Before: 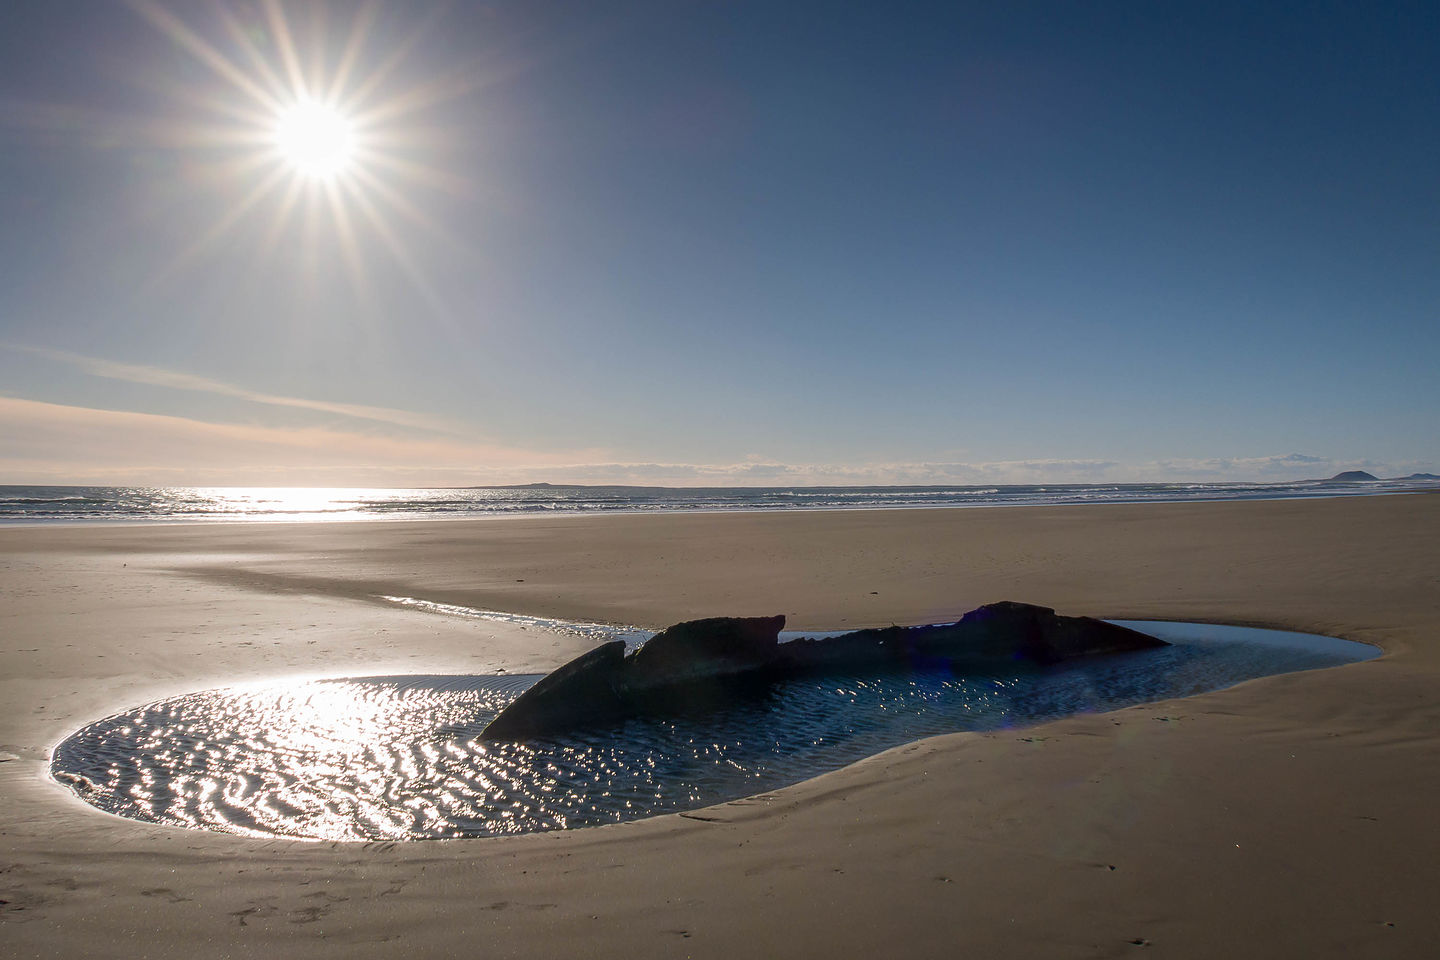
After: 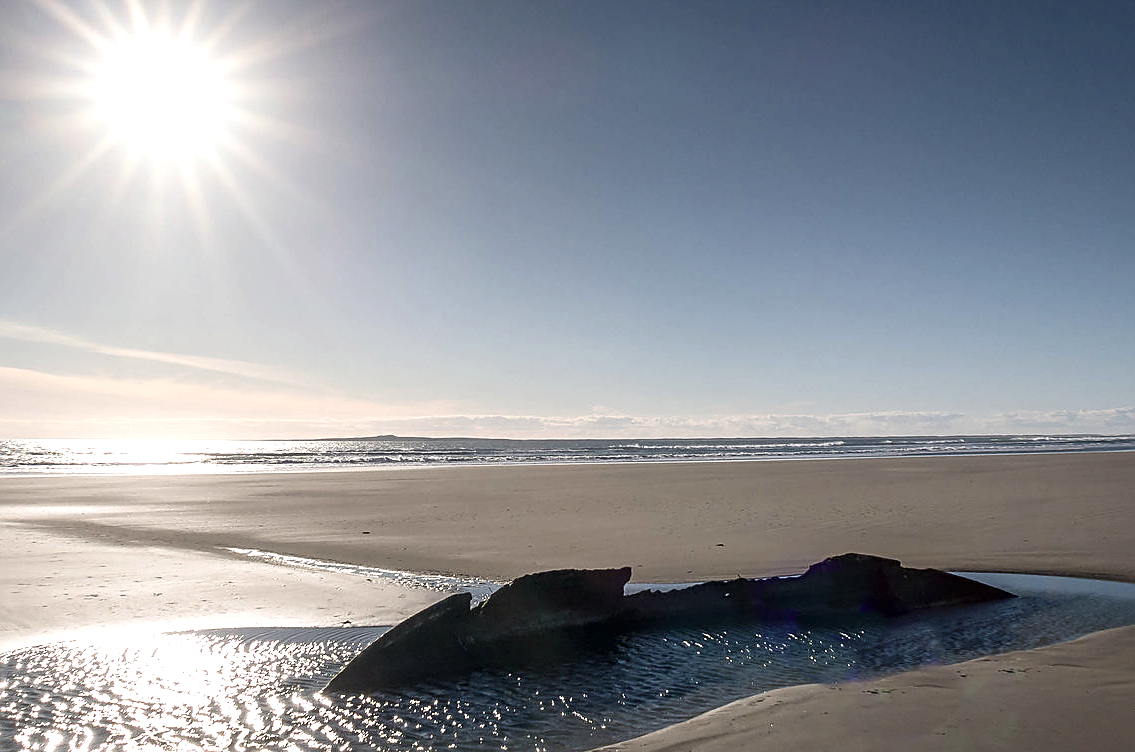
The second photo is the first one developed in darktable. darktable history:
sharpen: on, module defaults
exposure: exposure 0.6 EV, compensate highlight preservation false
crop and rotate: left 10.727%, top 5.052%, right 10.419%, bottom 16.535%
contrast brightness saturation: contrast 0.098, saturation -0.351
